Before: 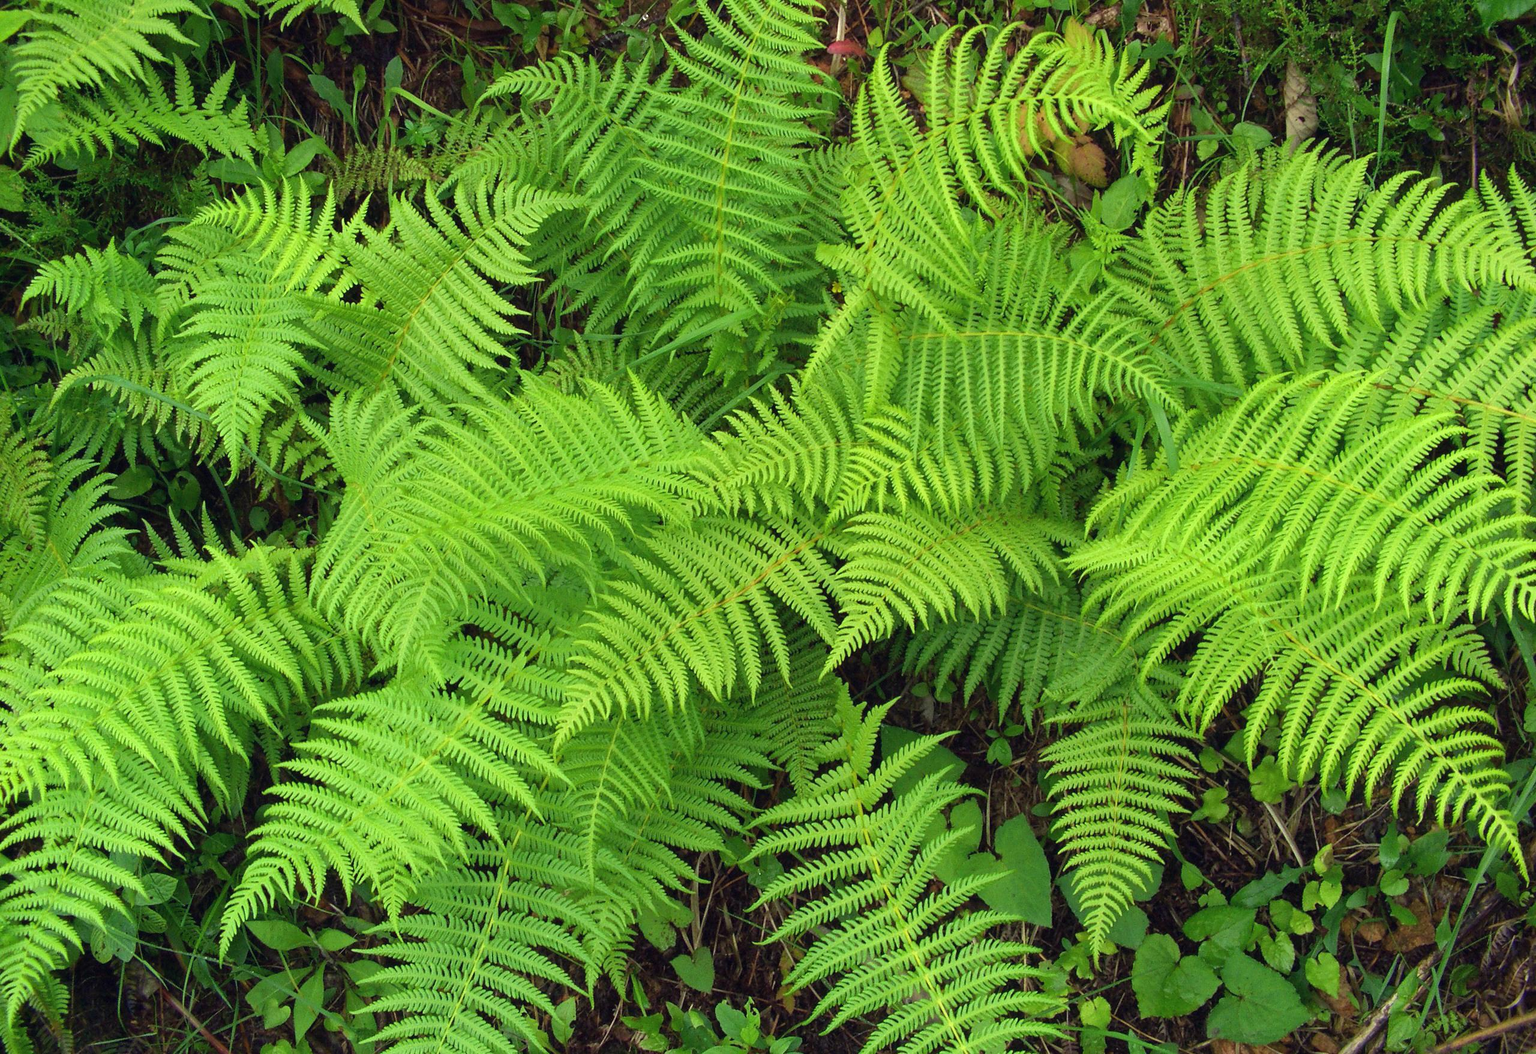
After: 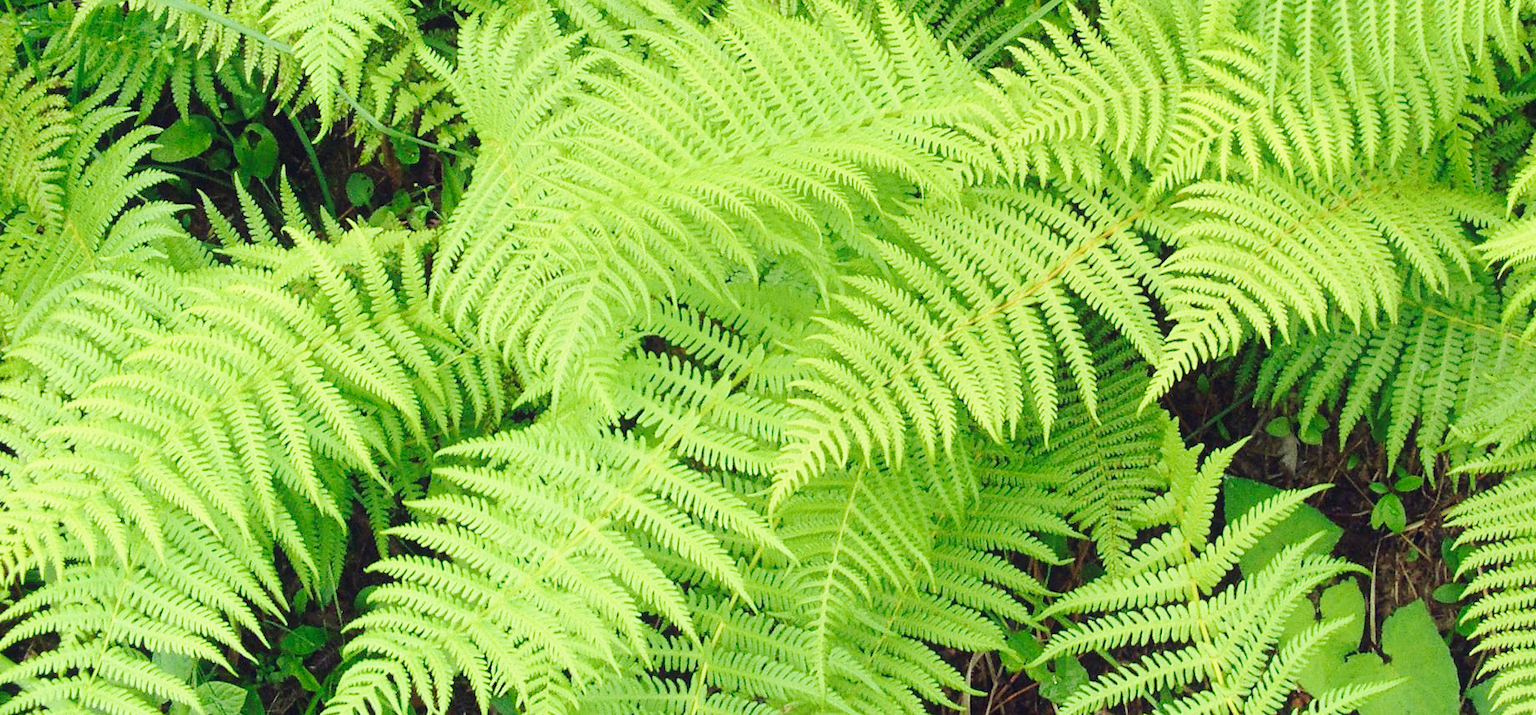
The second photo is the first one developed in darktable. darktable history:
base curve: curves: ch0 [(0, 0) (0.025, 0.046) (0.112, 0.277) (0.467, 0.74) (0.814, 0.929) (1, 0.942)], preserve colors none
crop: top 36.279%, right 28%, bottom 14.766%
contrast equalizer: octaves 7, y [[0.5, 0.5, 0.472, 0.5, 0.5, 0.5], [0.5 ×6], [0.5 ×6], [0 ×6], [0 ×6]]
